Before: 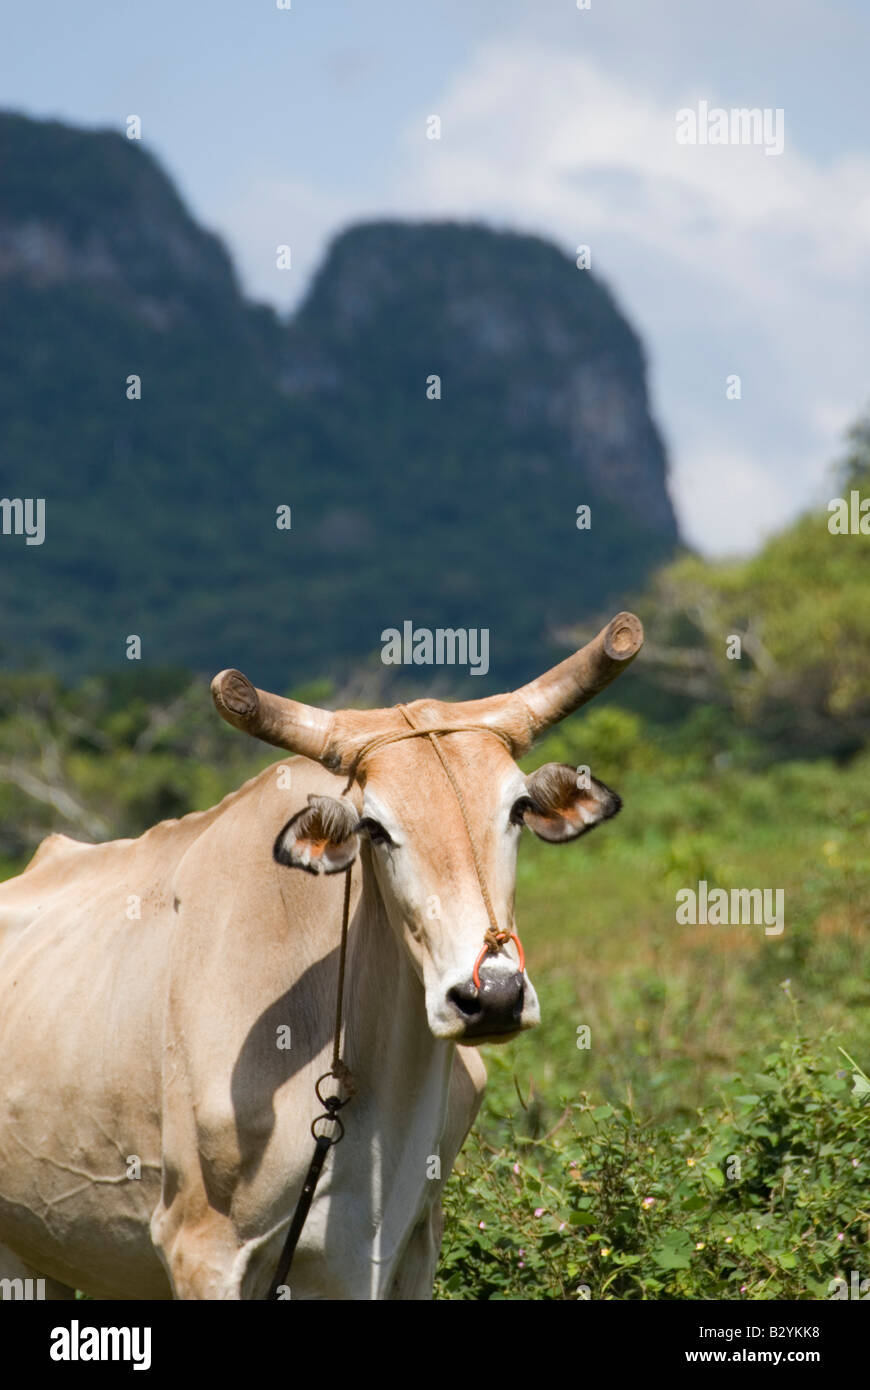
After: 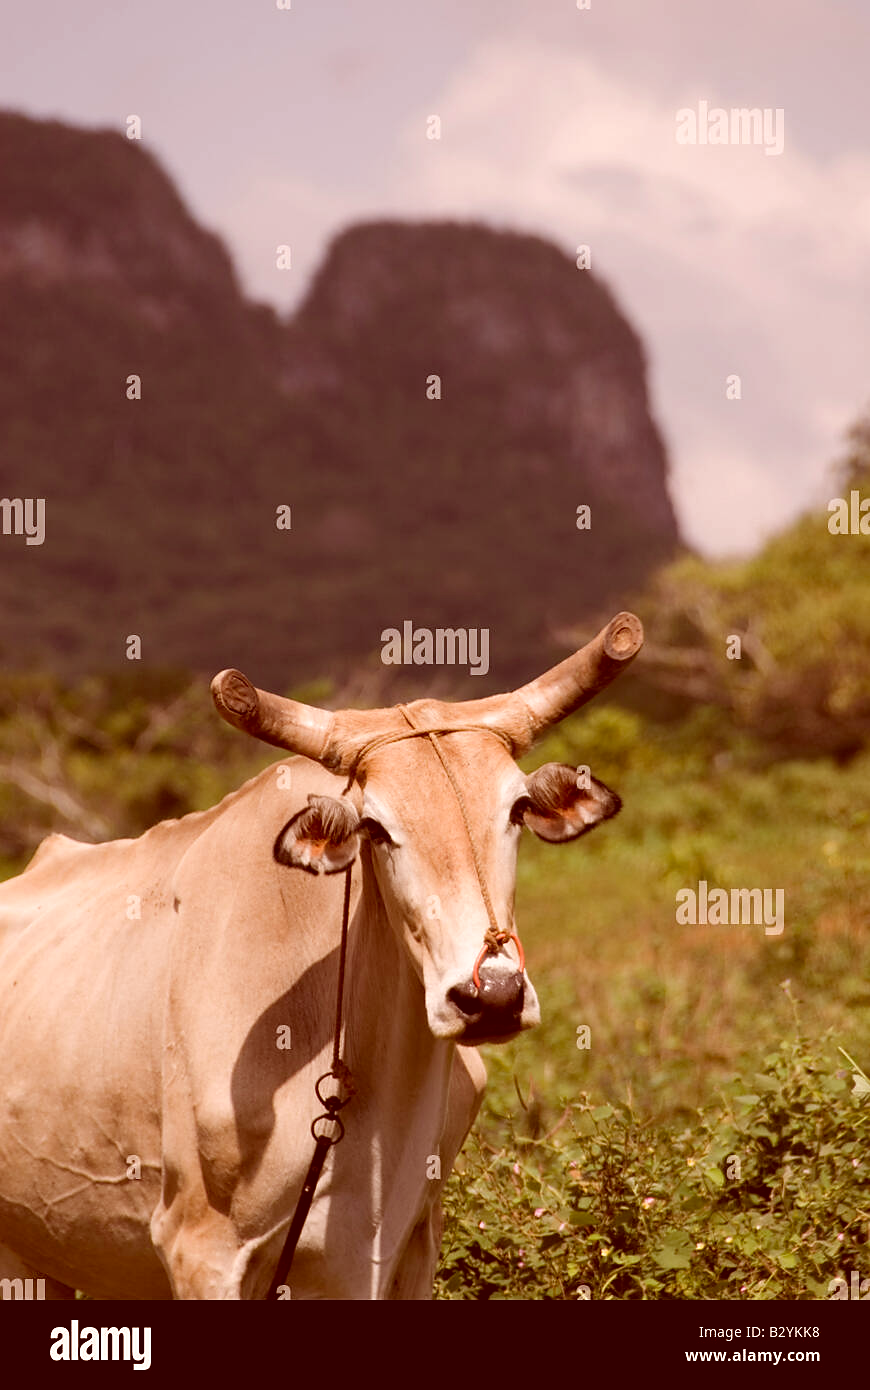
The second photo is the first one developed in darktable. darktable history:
color correction: highlights a* 9.16, highlights b* 8.58, shadows a* 39.77, shadows b* 39.75, saturation 0.8
sharpen: radius 1.472, amount 0.392, threshold 1.302
